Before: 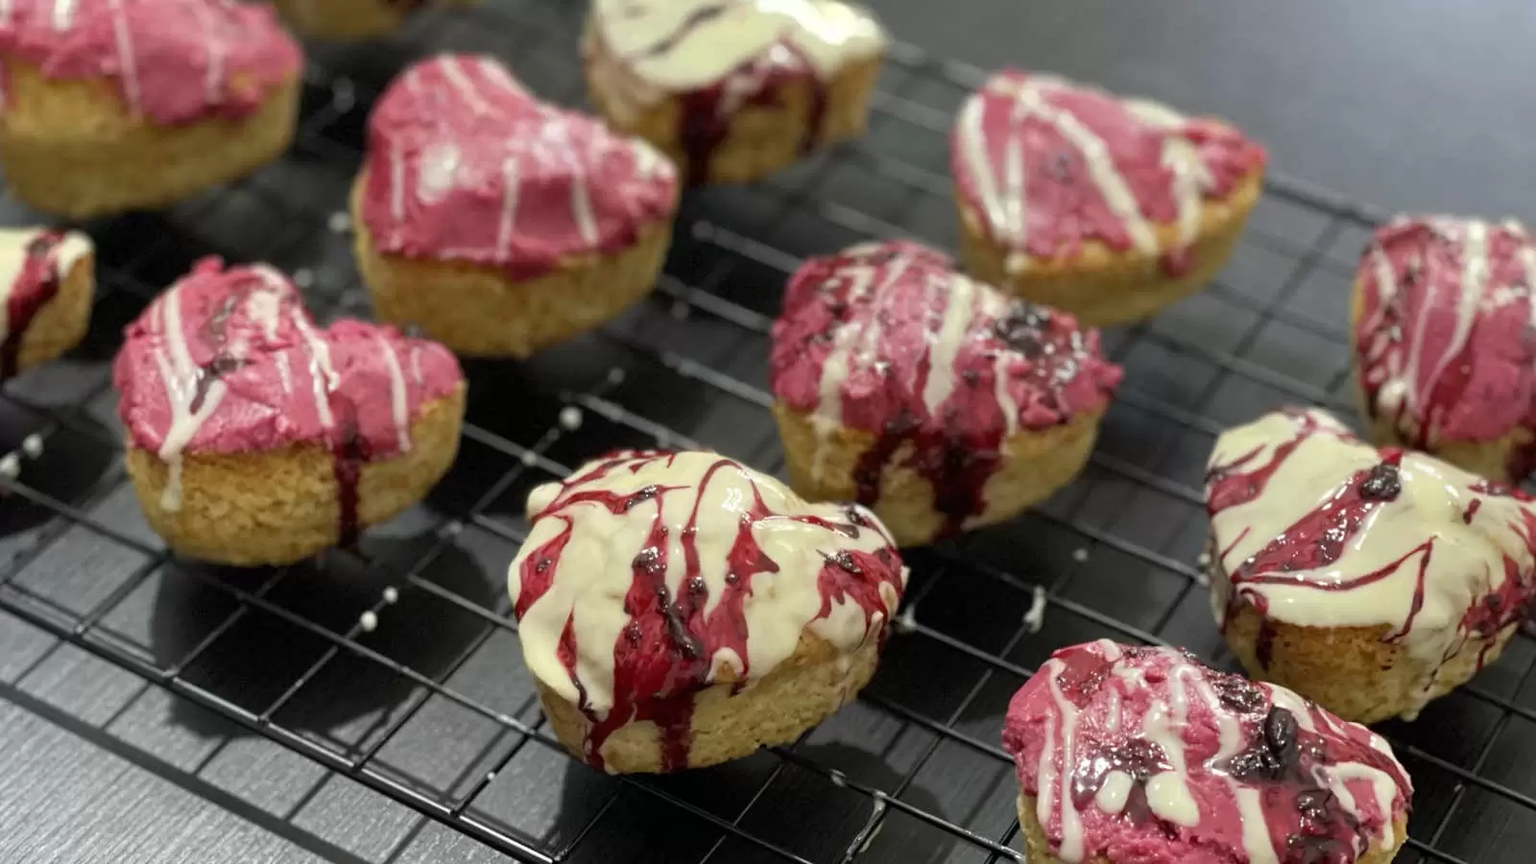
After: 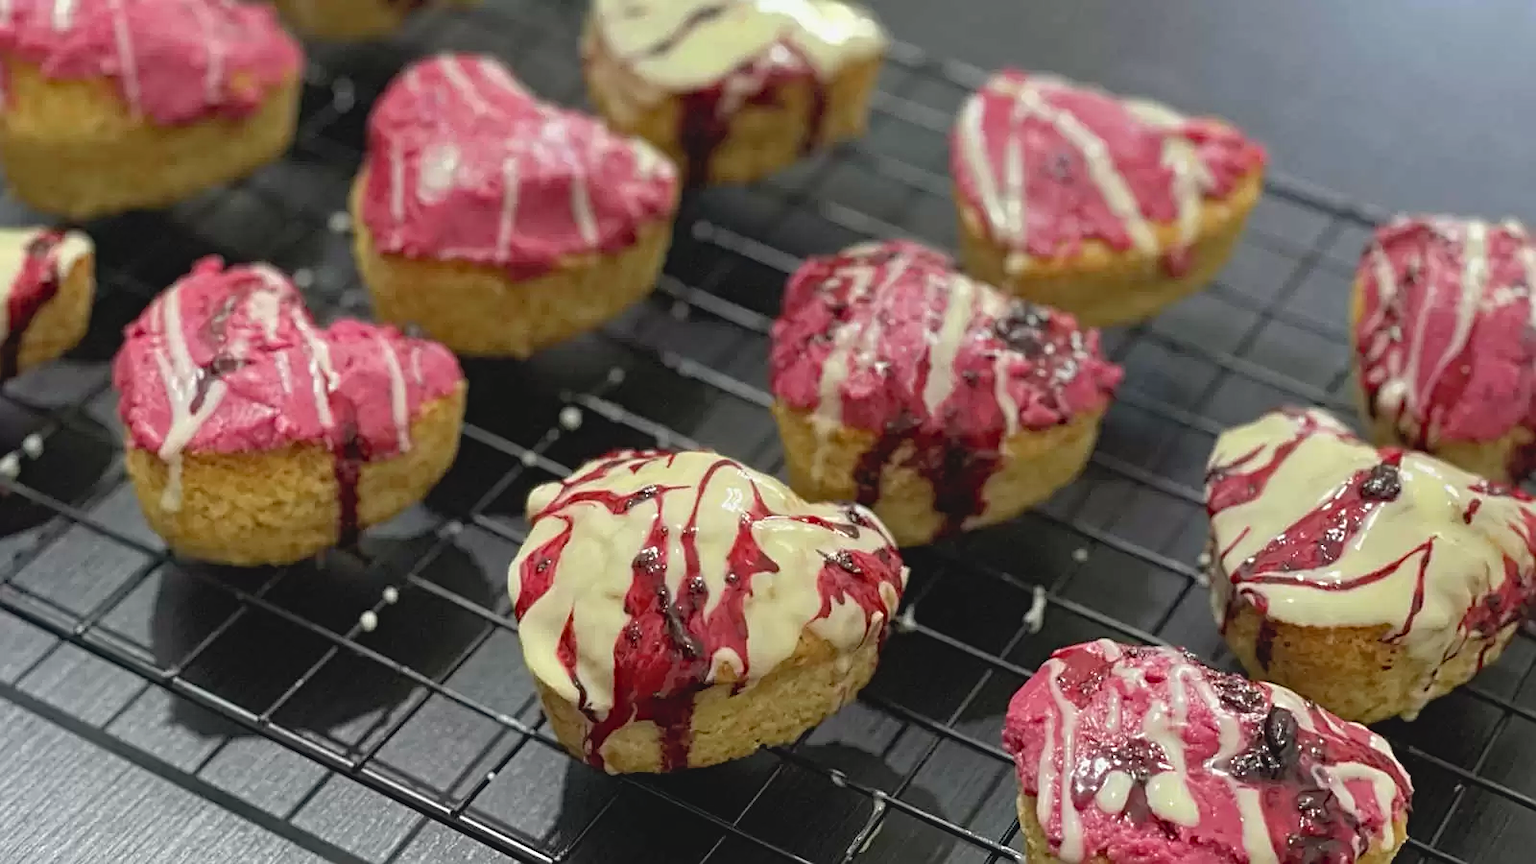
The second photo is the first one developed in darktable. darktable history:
haze removal: compatibility mode true, adaptive false
sharpen: on, module defaults
contrast brightness saturation: contrast -0.095, brightness 0.047, saturation 0.075
